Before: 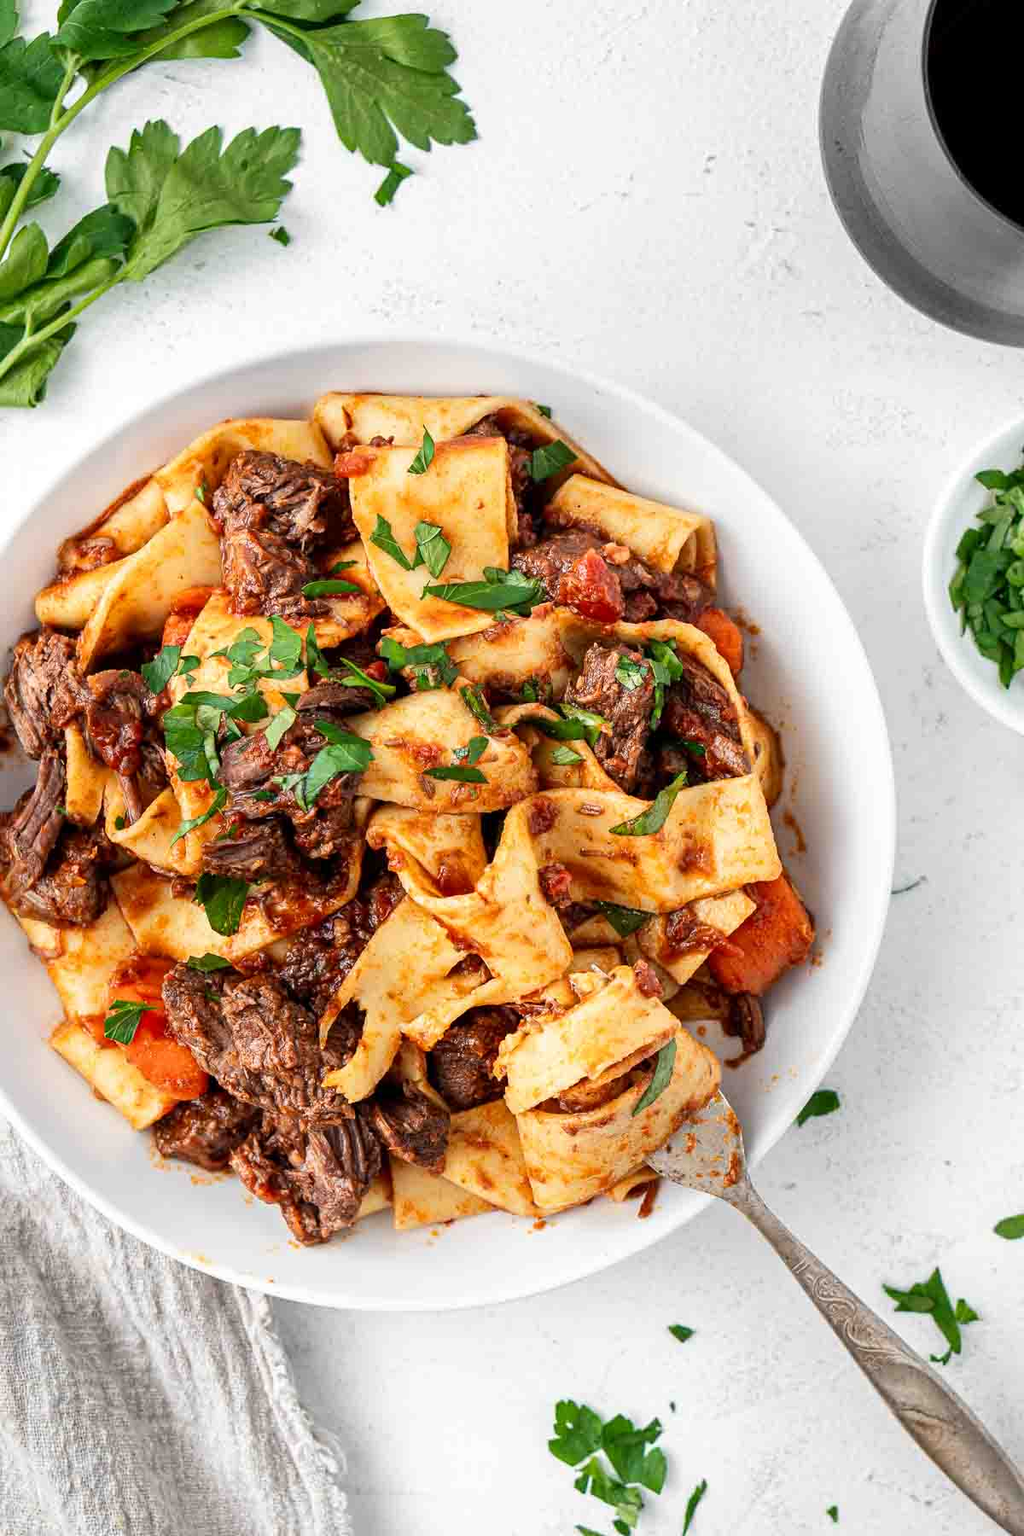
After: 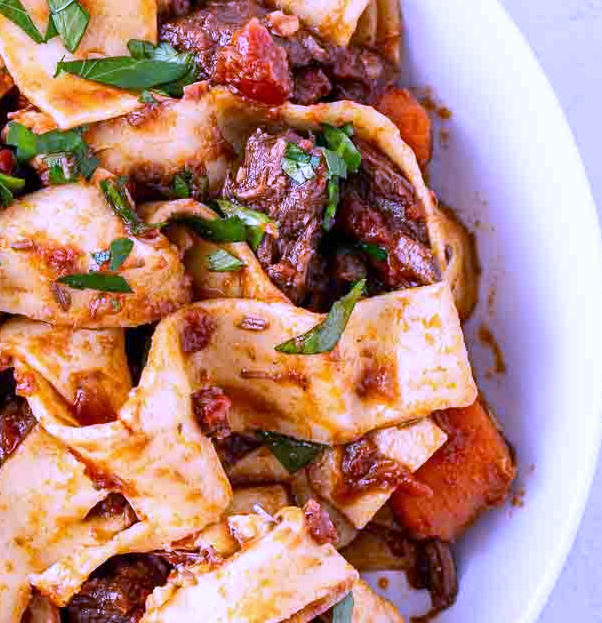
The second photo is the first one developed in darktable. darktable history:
white balance: red 0.98, blue 1.61
crop: left 36.607%, top 34.735%, right 13.146%, bottom 30.611%
